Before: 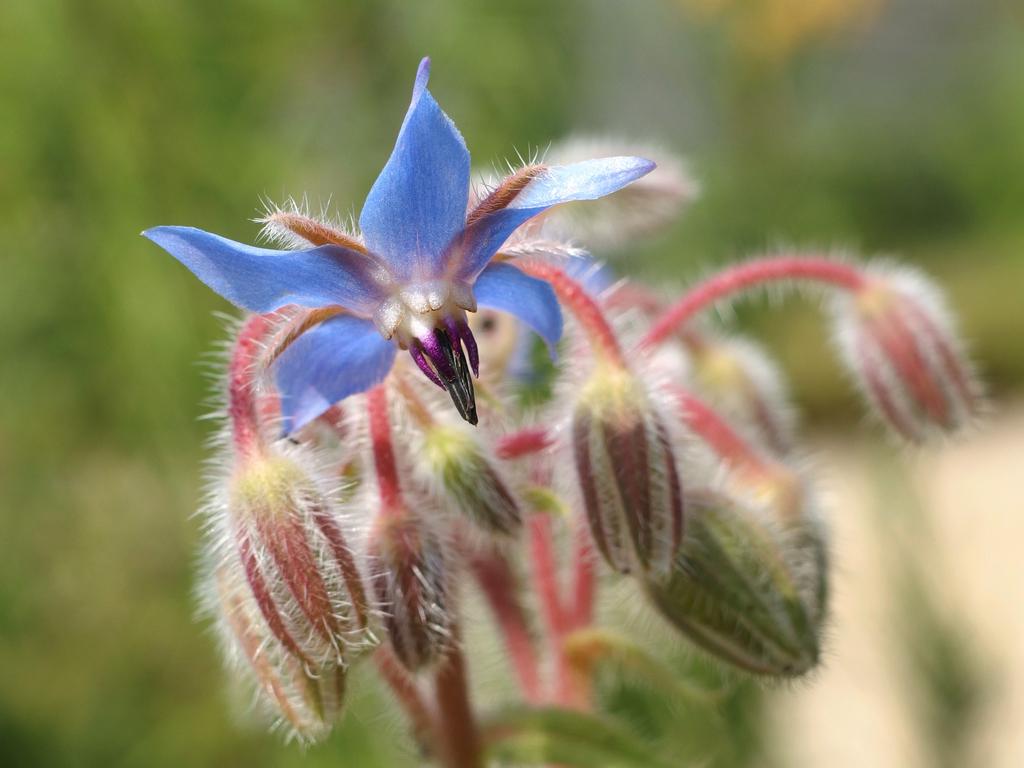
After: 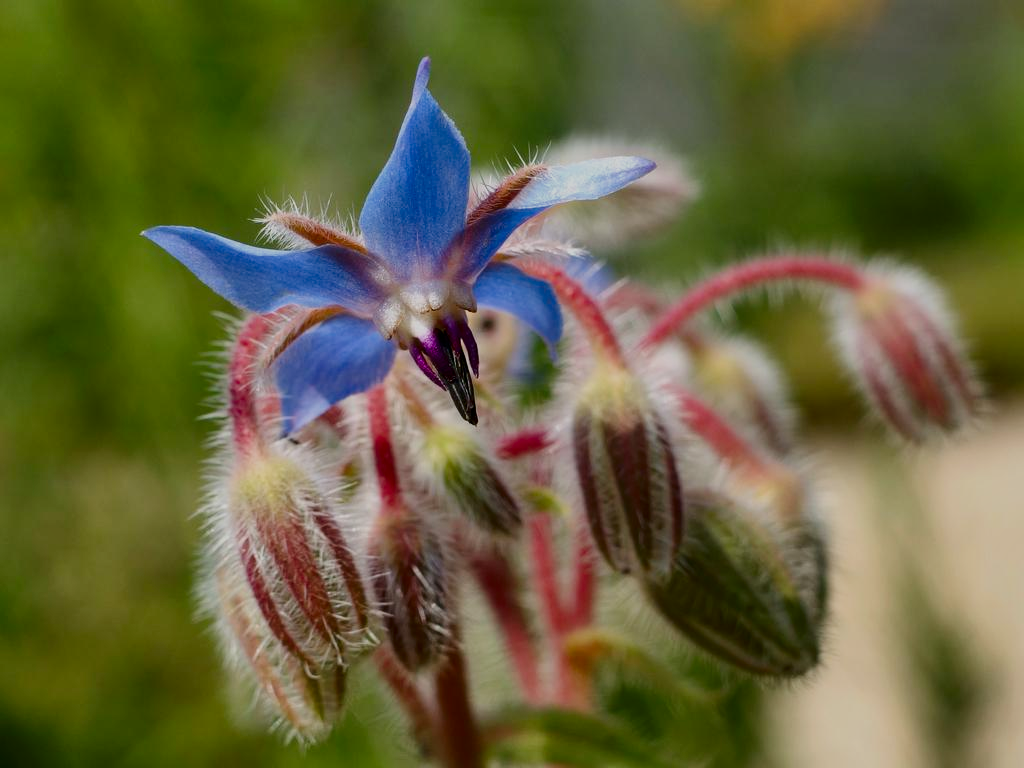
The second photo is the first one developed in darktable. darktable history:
filmic rgb: black relative exposure -7.99 EV, white relative exposure 4.04 EV, threshold 6 EV, hardness 4.16, iterations of high-quality reconstruction 0, enable highlight reconstruction true
color correction: highlights a* -0.104, highlights b* 0.097
shadows and highlights: shadows 43.75, white point adjustment -1.34, shadows color adjustment 99.15%, highlights color adjustment 0.28%, soften with gaussian
contrast brightness saturation: contrast 0.125, brightness -0.239, saturation 0.147
